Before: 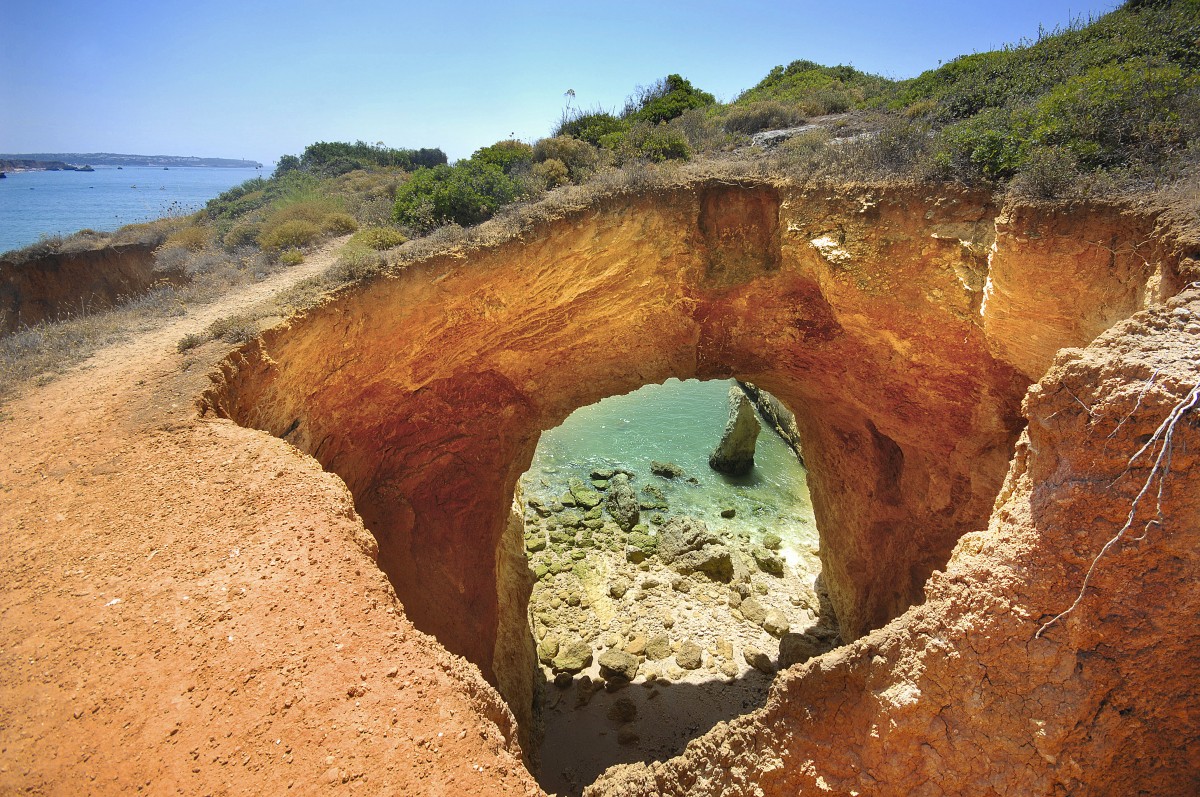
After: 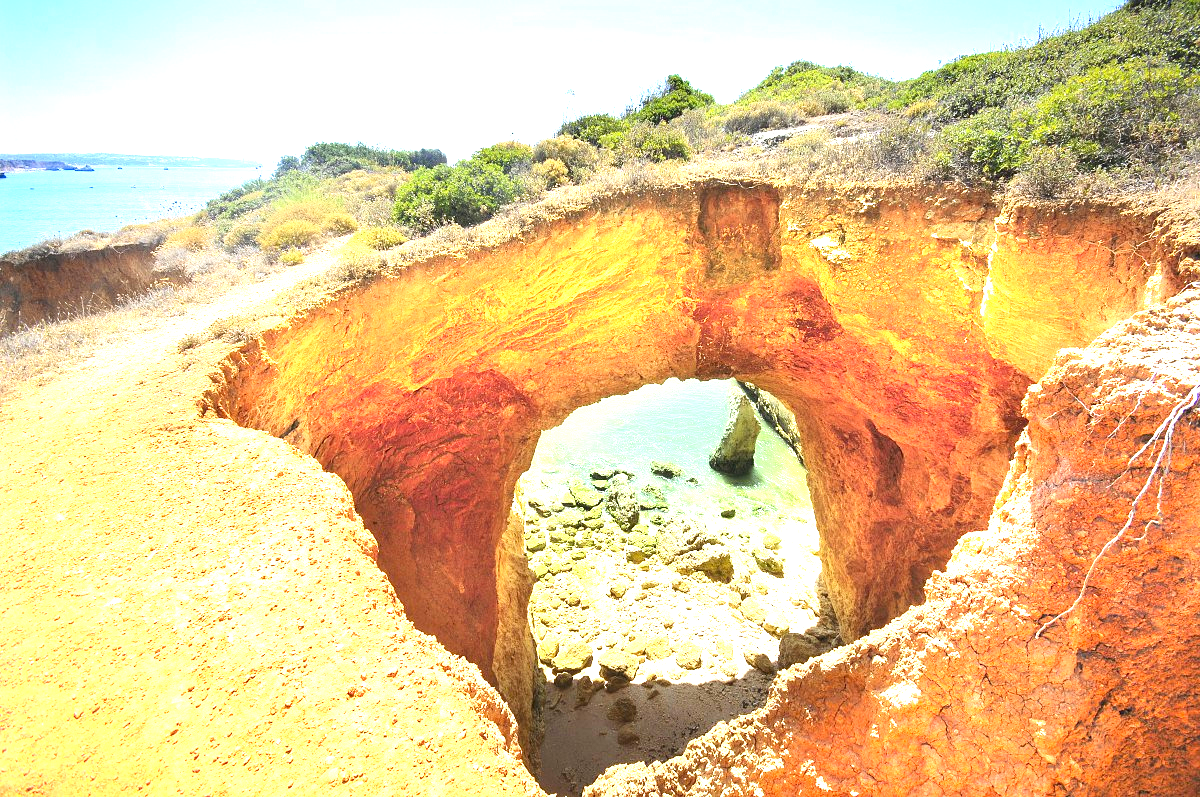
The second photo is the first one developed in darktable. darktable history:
exposure: exposure 2.003 EV, compensate exposure bias true, compensate highlight preservation false
contrast brightness saturation: contrast 0.153, brightness -0.005, saturation 0.105
